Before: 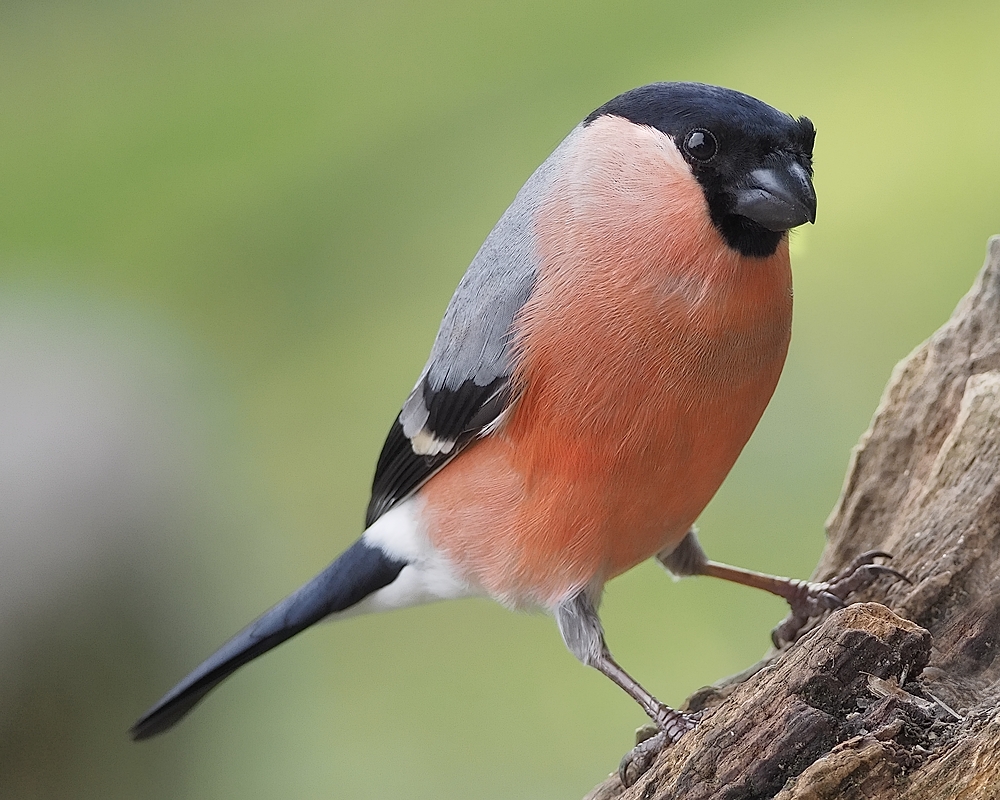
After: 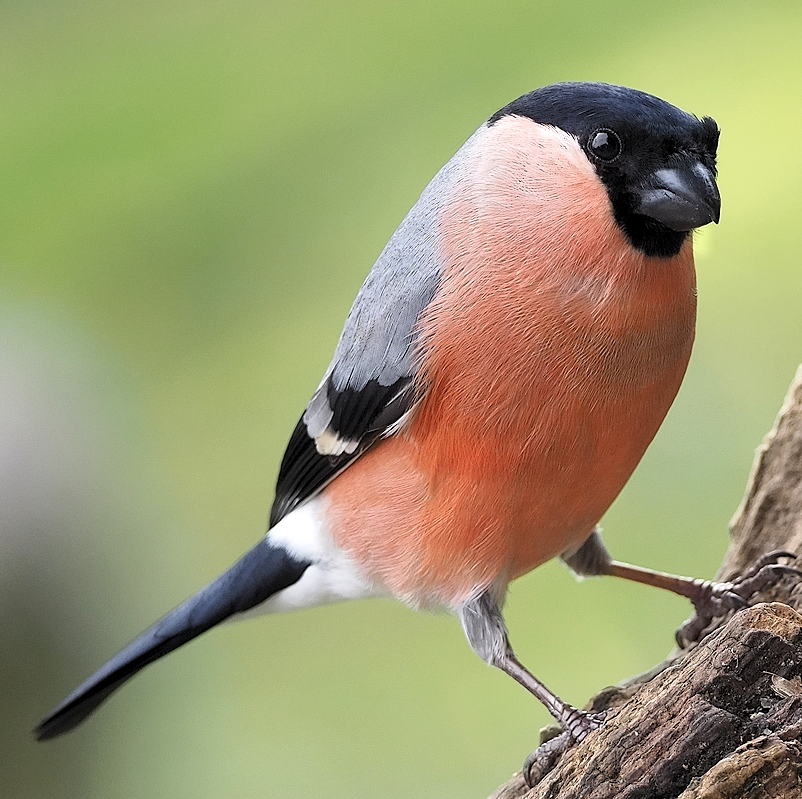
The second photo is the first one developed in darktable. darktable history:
levels: levels [0.062, 0.494, 0.925]
contrast brightness saturation: contrast 0.096, brightness 0.026, saturation 0.093
crop and rotate: left 9.62%, right 10.116%
